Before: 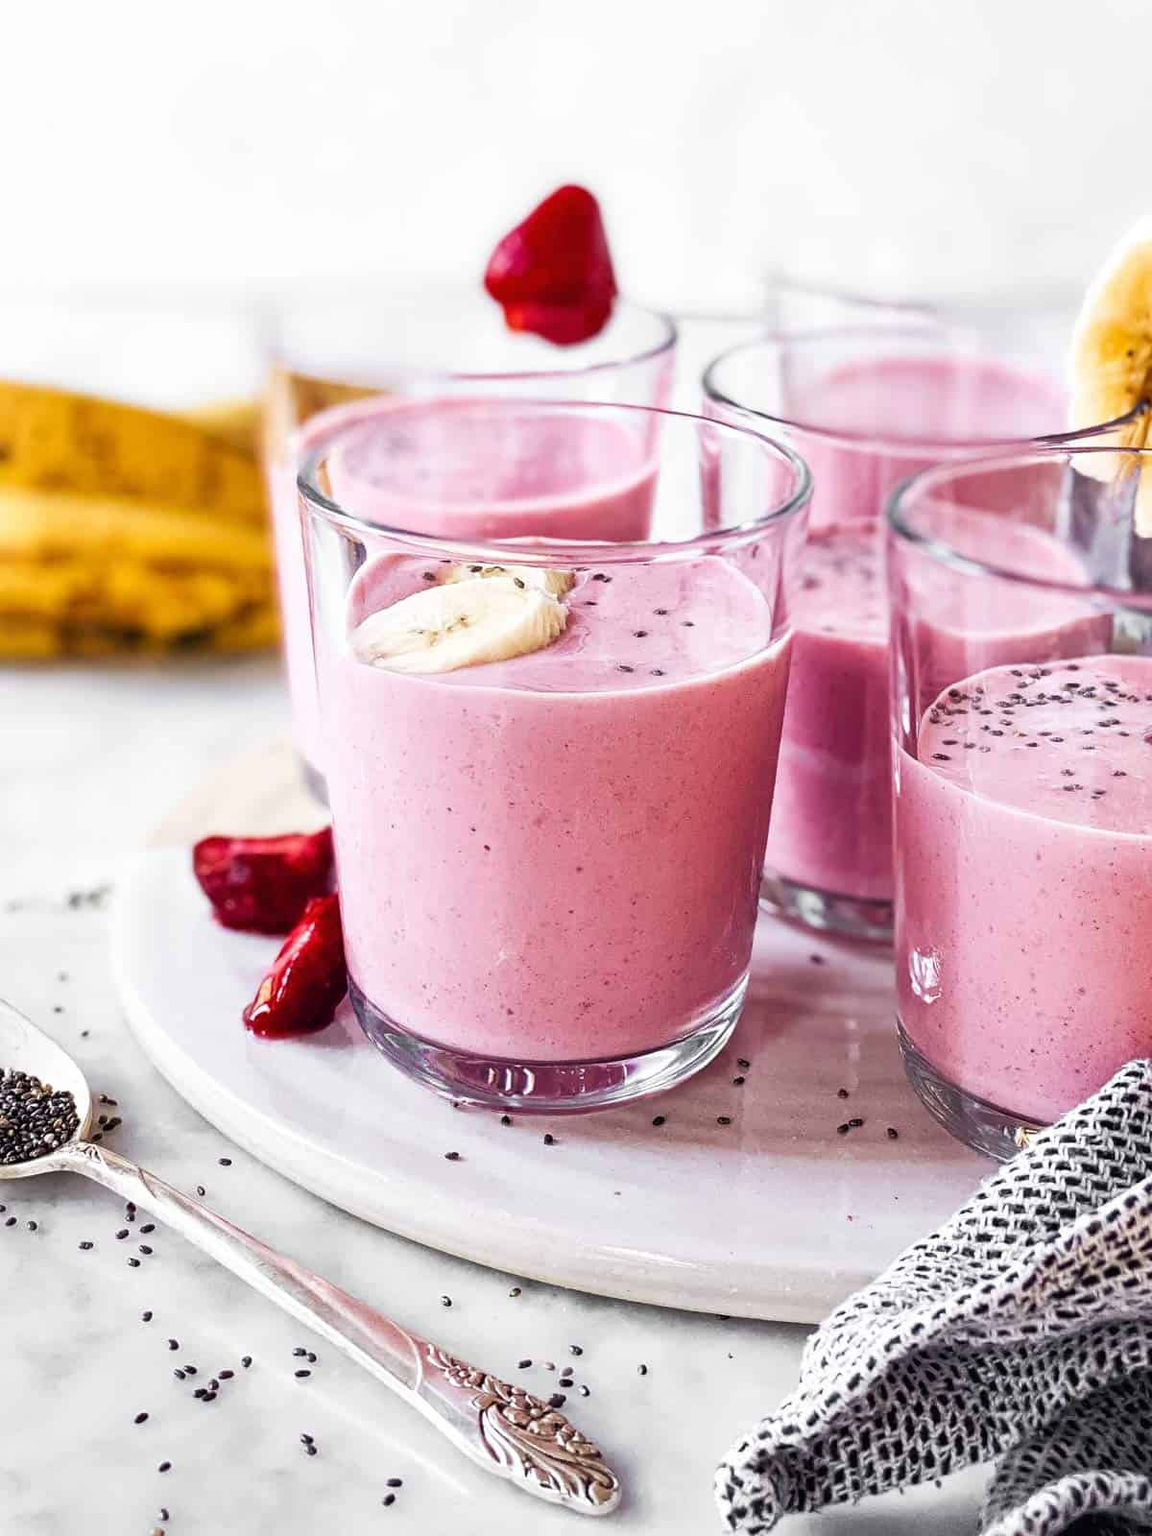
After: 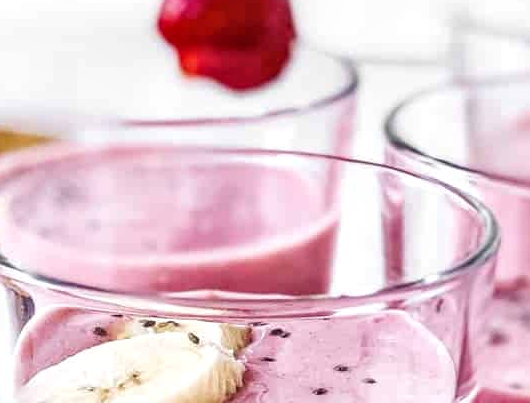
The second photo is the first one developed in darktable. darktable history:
crop: left 28.928%, top 16.84%, right 26.842%, bottom 57.927%
local contrast: detail 130%
